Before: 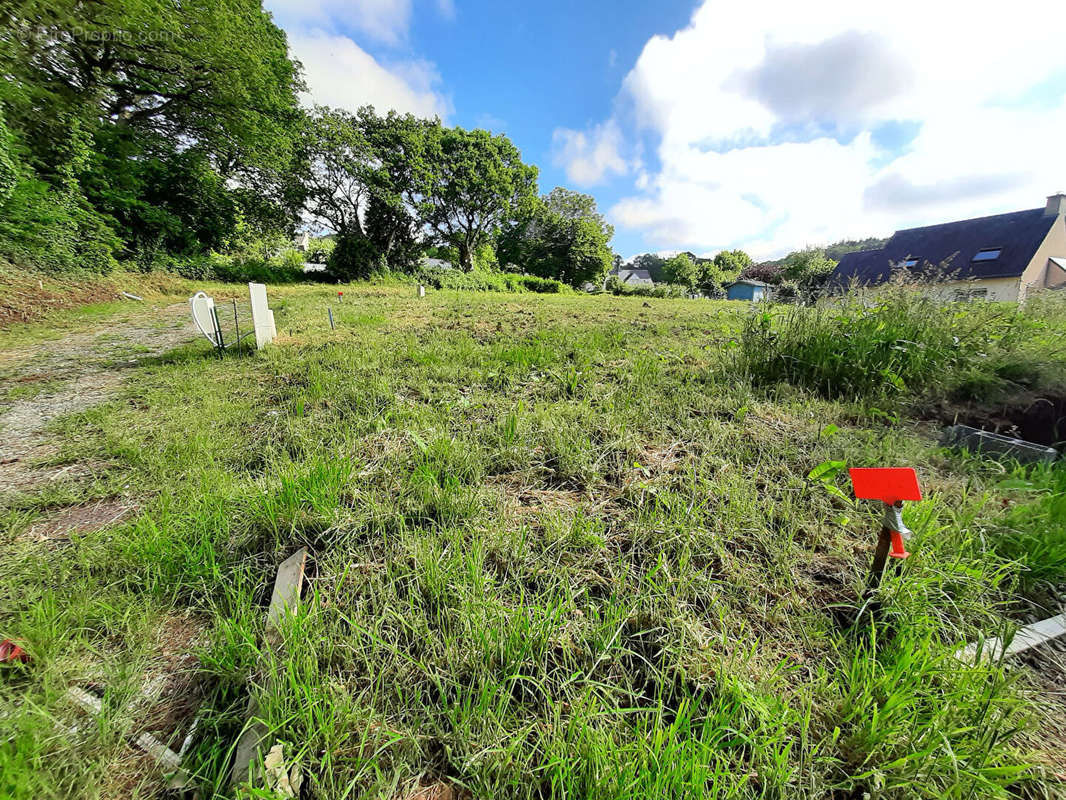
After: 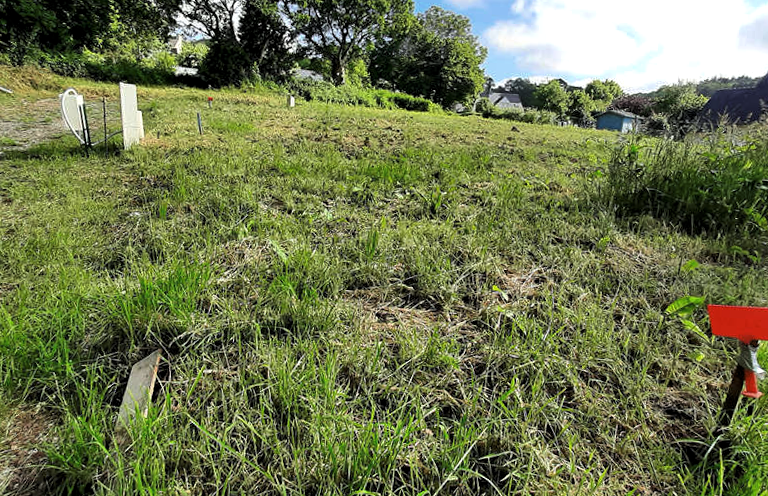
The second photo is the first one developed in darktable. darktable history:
color calibration: gray › normalize channels true, illuminant same as pipeline (D50), adaptation none (bypass), x 0.332, y 0.333, temperature 5017.37 K, gamut compression 0.004
crop and rotate: angle -3.54°, left 9.912%, top 20.79%, right 12.184%, bottom 12.119%
levels: levels [0.029, 0.545, 0.971]
